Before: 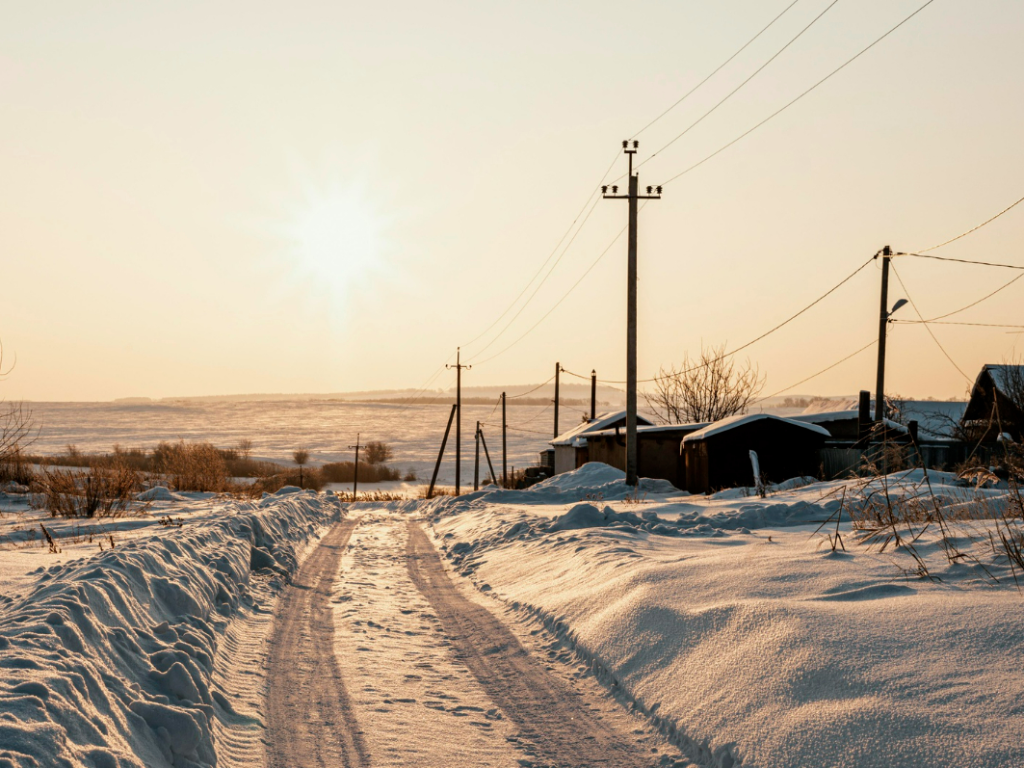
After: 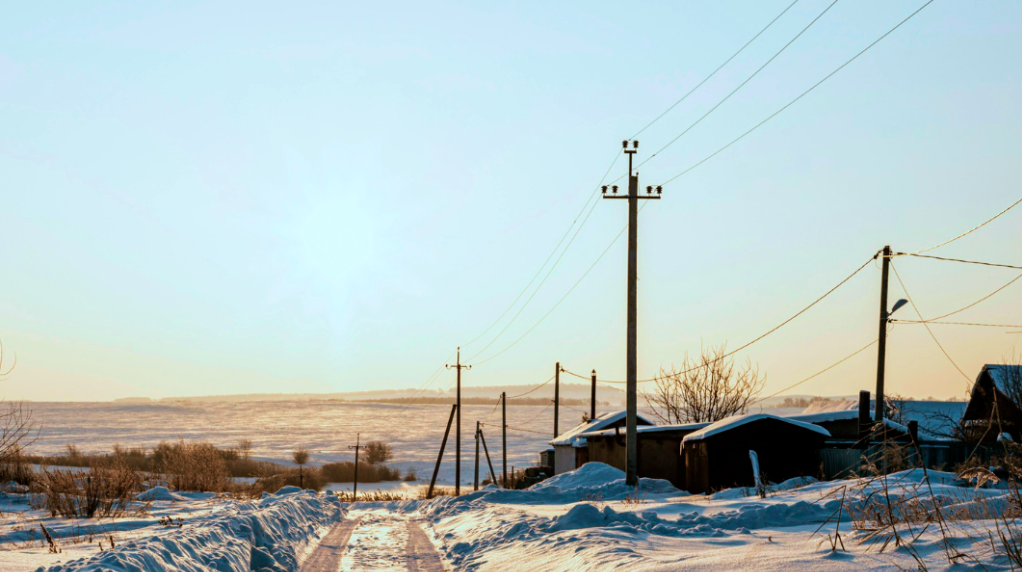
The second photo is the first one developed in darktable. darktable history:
color calibration: illuminant as shot in camera, x 0.384, y 0.38, temperature 3939.64 K
crop: bottom 24.98%
velvia: strength 56.33%
